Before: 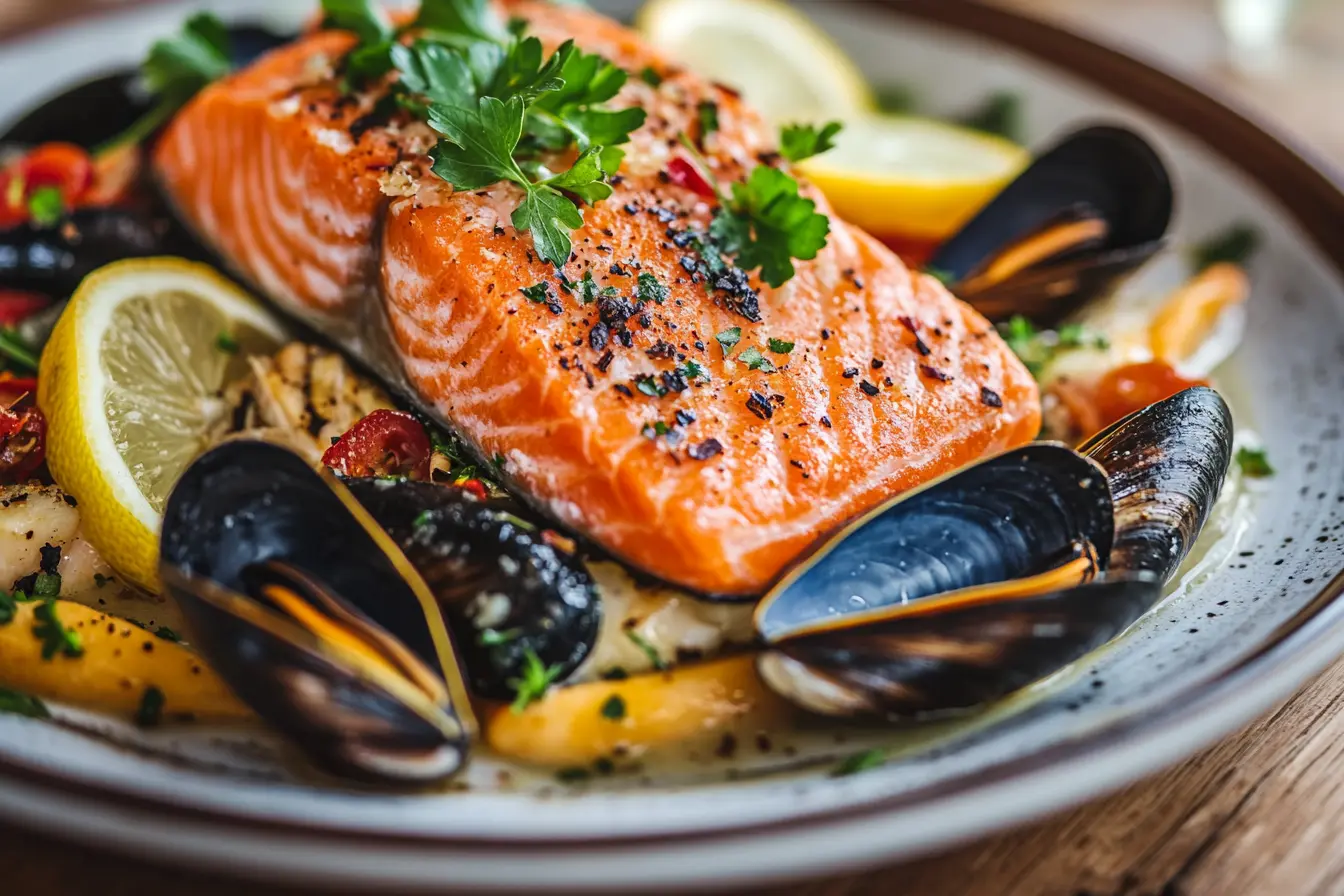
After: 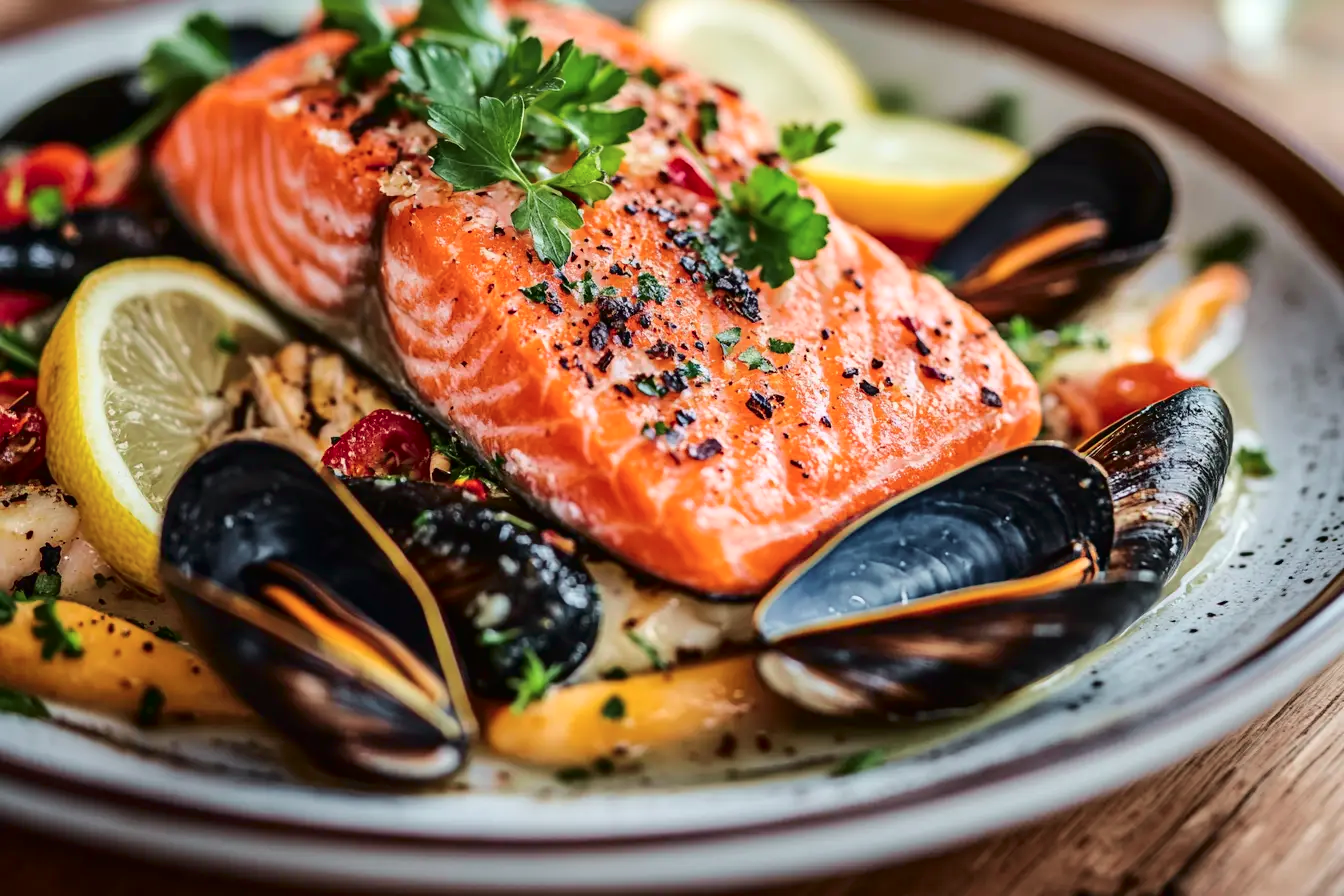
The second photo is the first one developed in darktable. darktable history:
tone curve: curves: ch0 [(0.003, 0) (0.066, 0.023) (0.149, 0.094) (0.264, 0.238) (0.395, 0.401) (0.517, 0.553) (0.716, 0.743) (0.813, 0.846) (1, 1)]; ch1 [(0, 0) (0.164, 0.115) (0.337, 0.332) (0.39, 0.398) (0.464, 0.461) (0.501, 0.5) (0.521, 0.529) (0.571, 0.588) (0.652, 0.681) (0.733, 0.749) (0.811, 0.796) (1, 1)]; ch2 [(0, 0) (0.337, 0.382) (0.464, 0.476) (0.501, 0.502) (0.527, 0.54) (0.556, 0.567) (0.6, 0.59) (0.687, 0.675) (1, 1)], color space Lab, independent channels, preserve colors none
